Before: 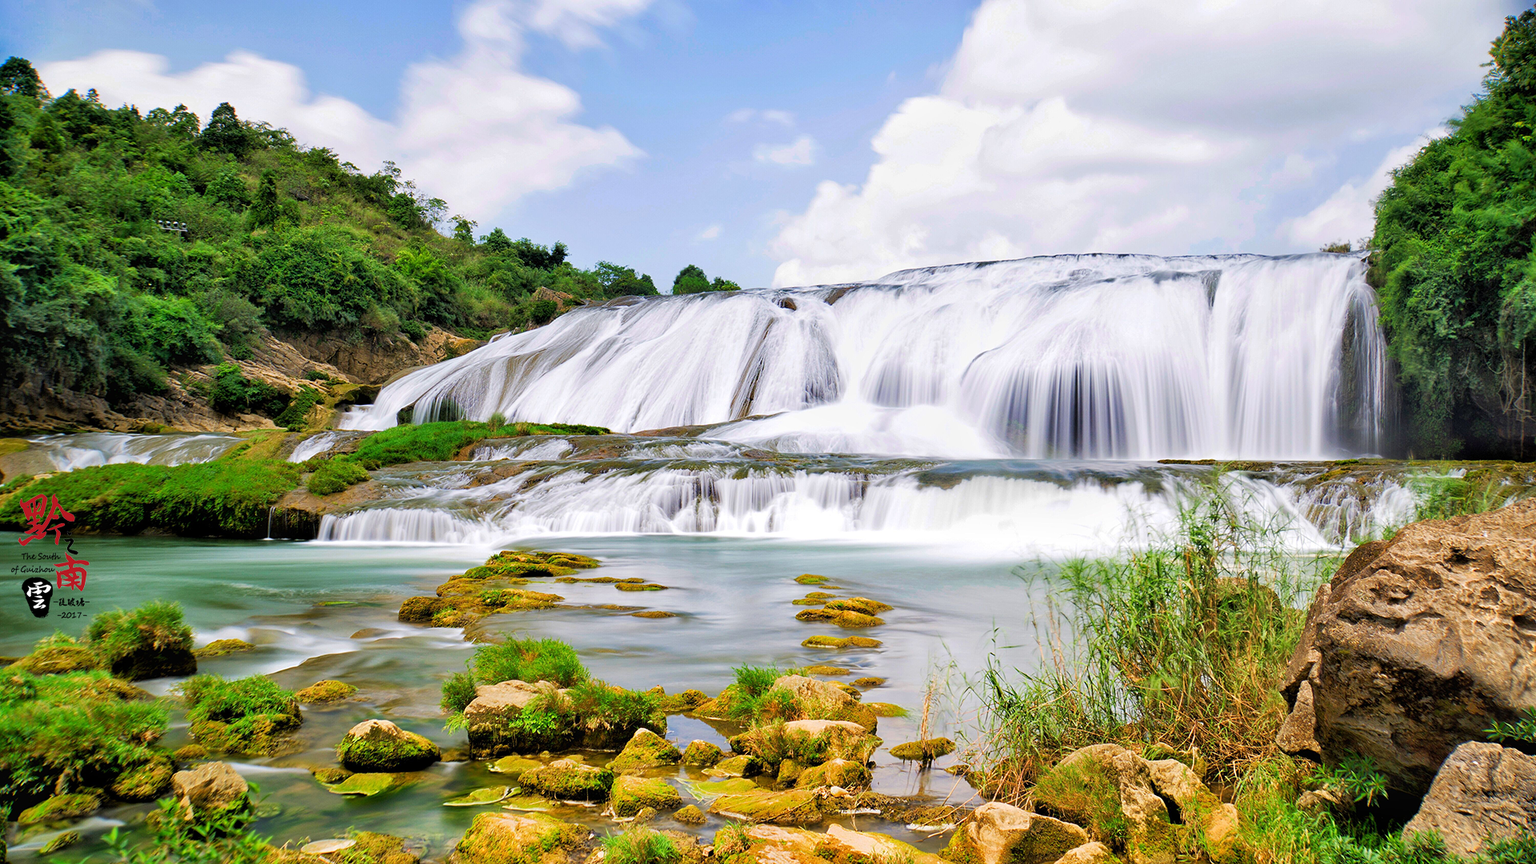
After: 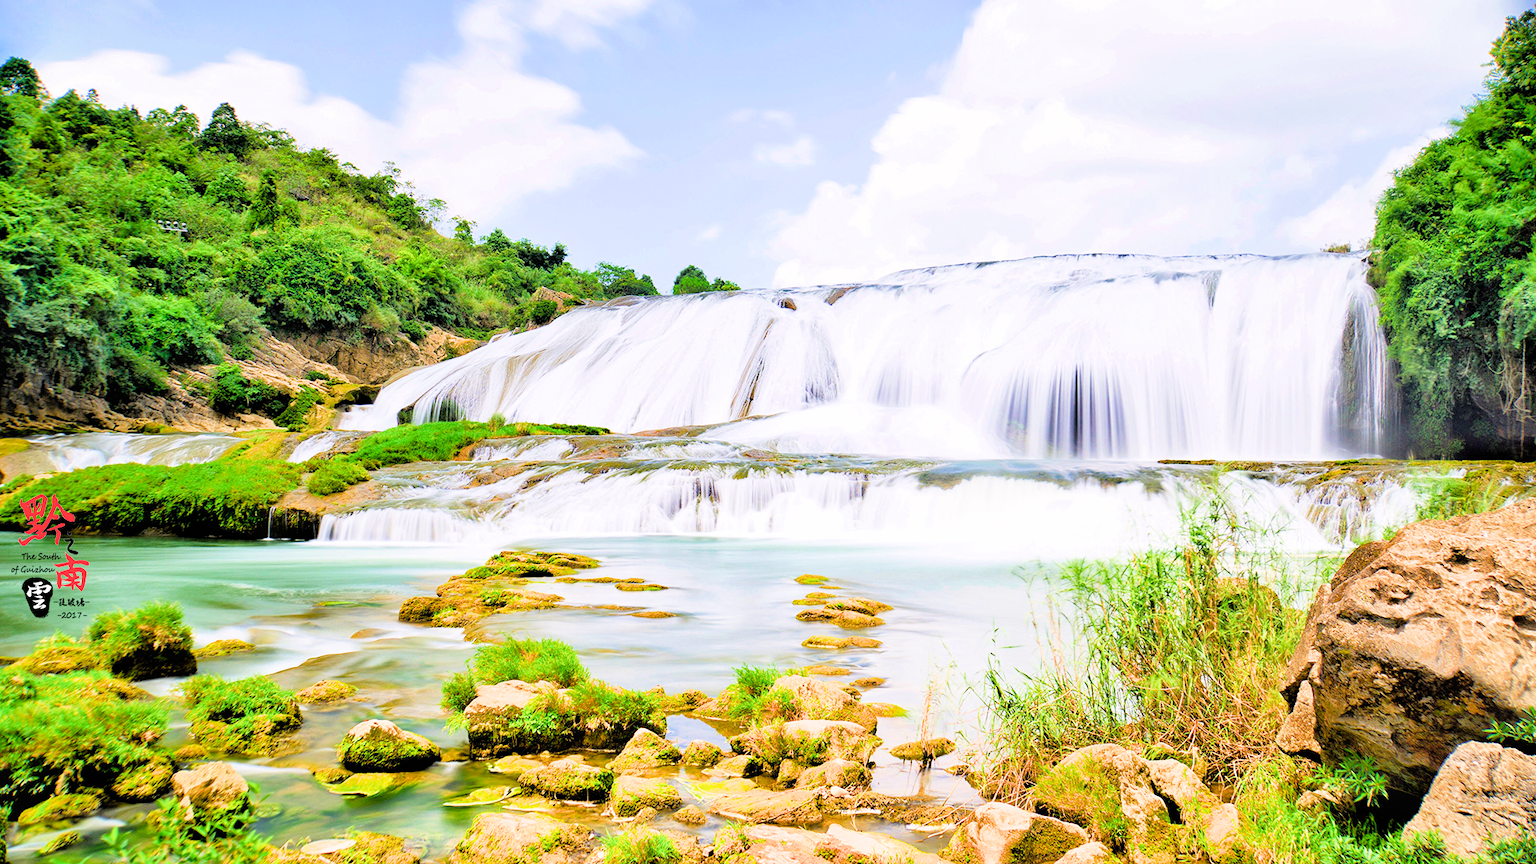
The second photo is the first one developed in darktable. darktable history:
filmic rgb: black relative exposure -7.65 EV, white relative exposure 4.56 EV, hardness 3.61
color balance rgb: highlights gain › chroma 0.272%, highlights gain › hue 330.55°, linear chroma grading › global chroma 14.908%, perceptual saturation grading › global saturation -2.466%, perceptual saturation grading › highlights -7.875%, perceptual saturation grading › mid-tones 8.591%, perceptual saturation grading › shadows 4.85%, perceptual brilliance grading › global brilliance 10.749%, global vibrance 10.773%
exposure: black level correction 0, exposure 1.389 EV, compensate exposure bias true, compensate highlight preservation false
